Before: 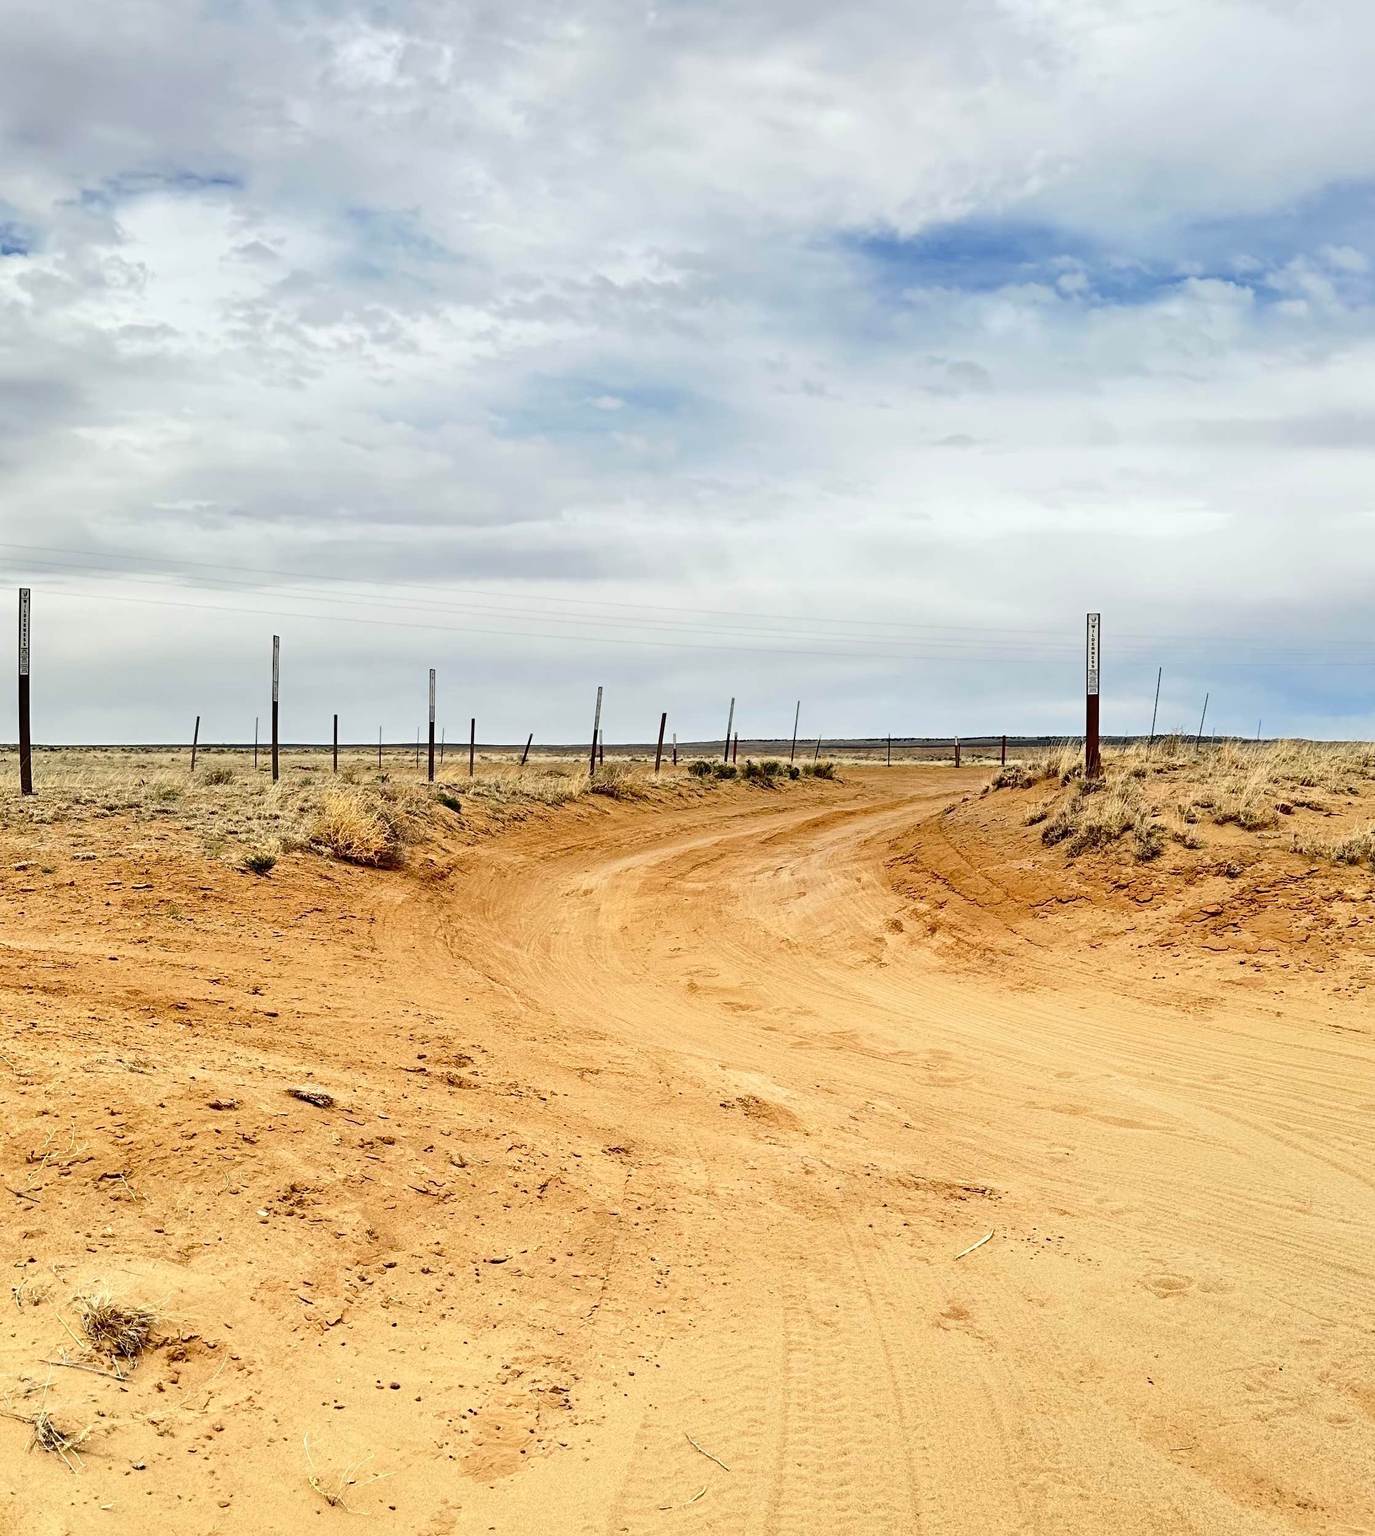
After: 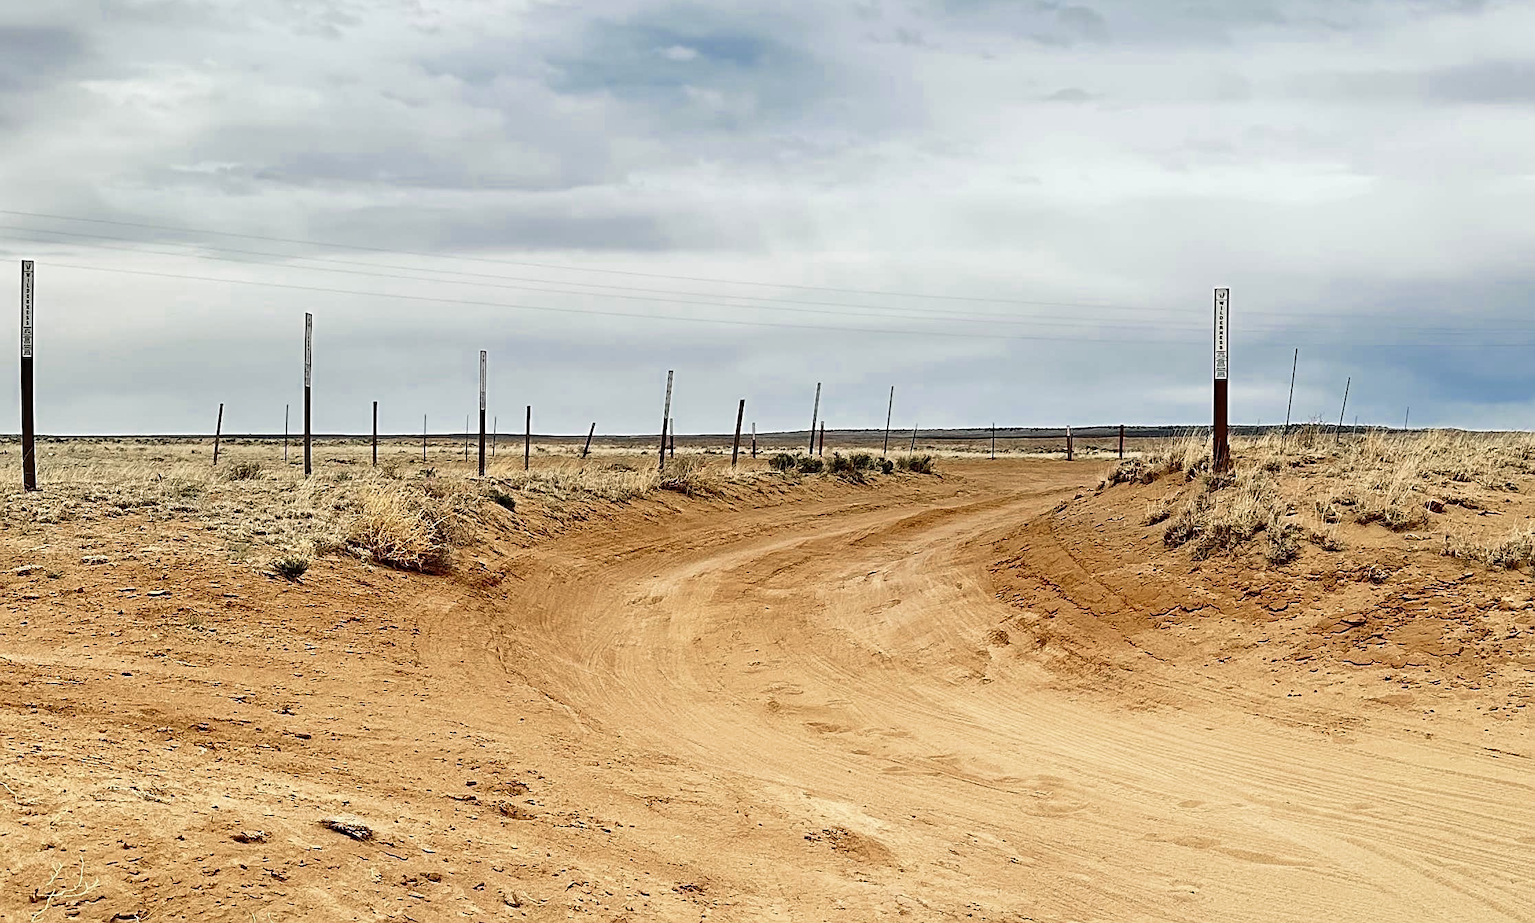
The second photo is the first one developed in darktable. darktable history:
velvia: on, module defaults
color zones: curves: ch0 [(0, 0.5) (0.125, 0.4) (0.25, 0.5) (0.375, 0.4) (0.5, 0.4) (0.625, 0.35) (0.75, 0.35) (0.875, 0.5)]; ch1 [(0, 0.35) (0.125, 0.45) (0.25, 0.35) (0.375, 0.35) (0.5, 0.35) (0.625, 0.35) (0.75, 0.45) (0.875, 0.35)]; ch2 [(0, 0.6) (0.125, 0.5) (0.25, 0.5) (0.375, 0.6) (0.5, 0.6) (0.625, 0.5) (0.75, 0.5) (0.875, 0.5)]
crop and rotate: top 23.158%, bottom 22.991%
sharpen: on, module defaults
